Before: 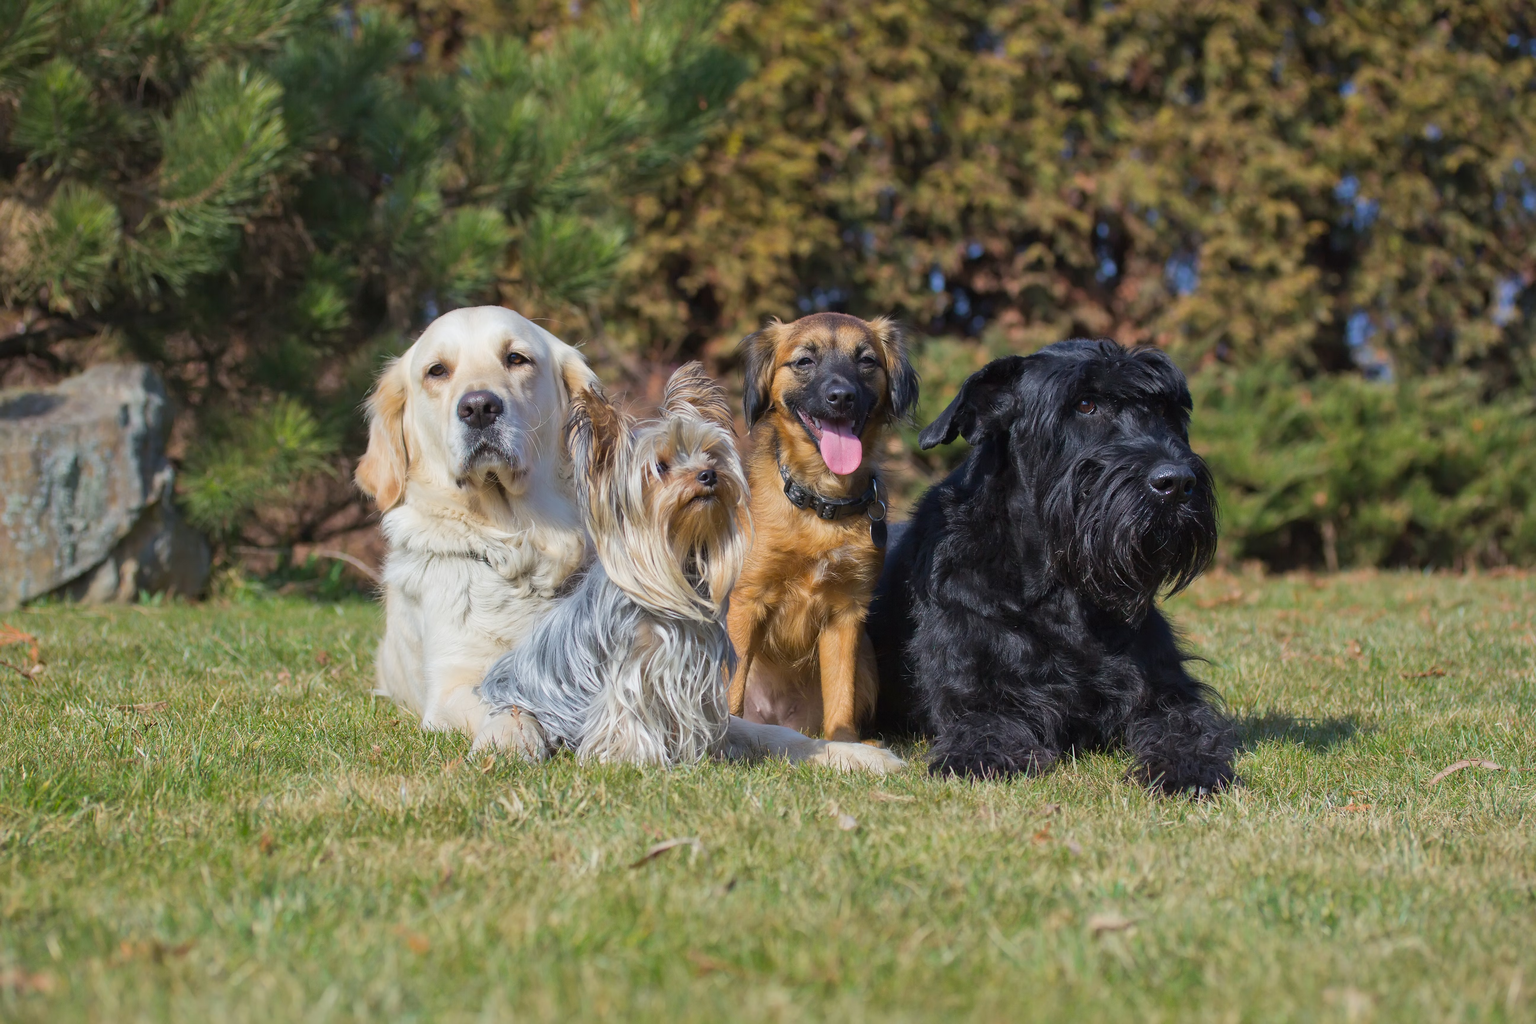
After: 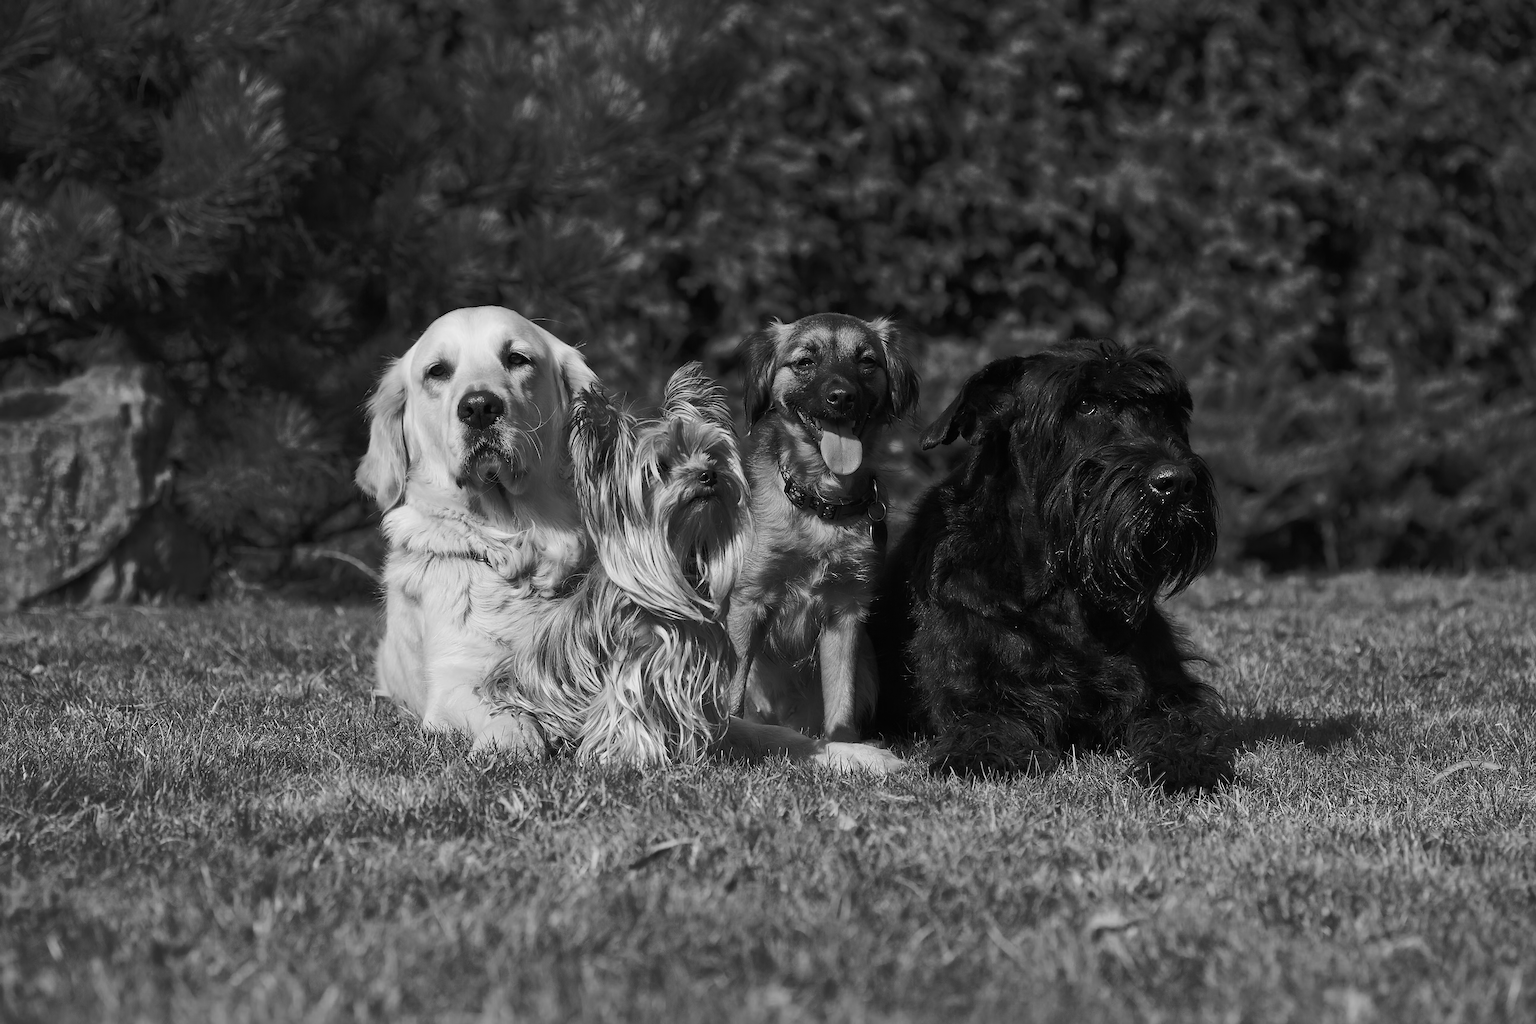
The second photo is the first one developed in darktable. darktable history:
monochrome: a 32, b 64, size 2.3
color balance rgb: linear chroma grading › global chroma 40.15%, perceptual saturation grading › global saturation 60.58%, perceptual saturation grading › highlights 20.44%, perceptual saturation grading › shadows -50.36%, perceptual brilliance grading › highlights 2.19%, perceptual brilliance grading › mid-tones -50.36%, perceptual brilliance grading › shadows -50.36%
shadows and highlights: shadows 25, highlights -25
sharpen: on, module defaults
